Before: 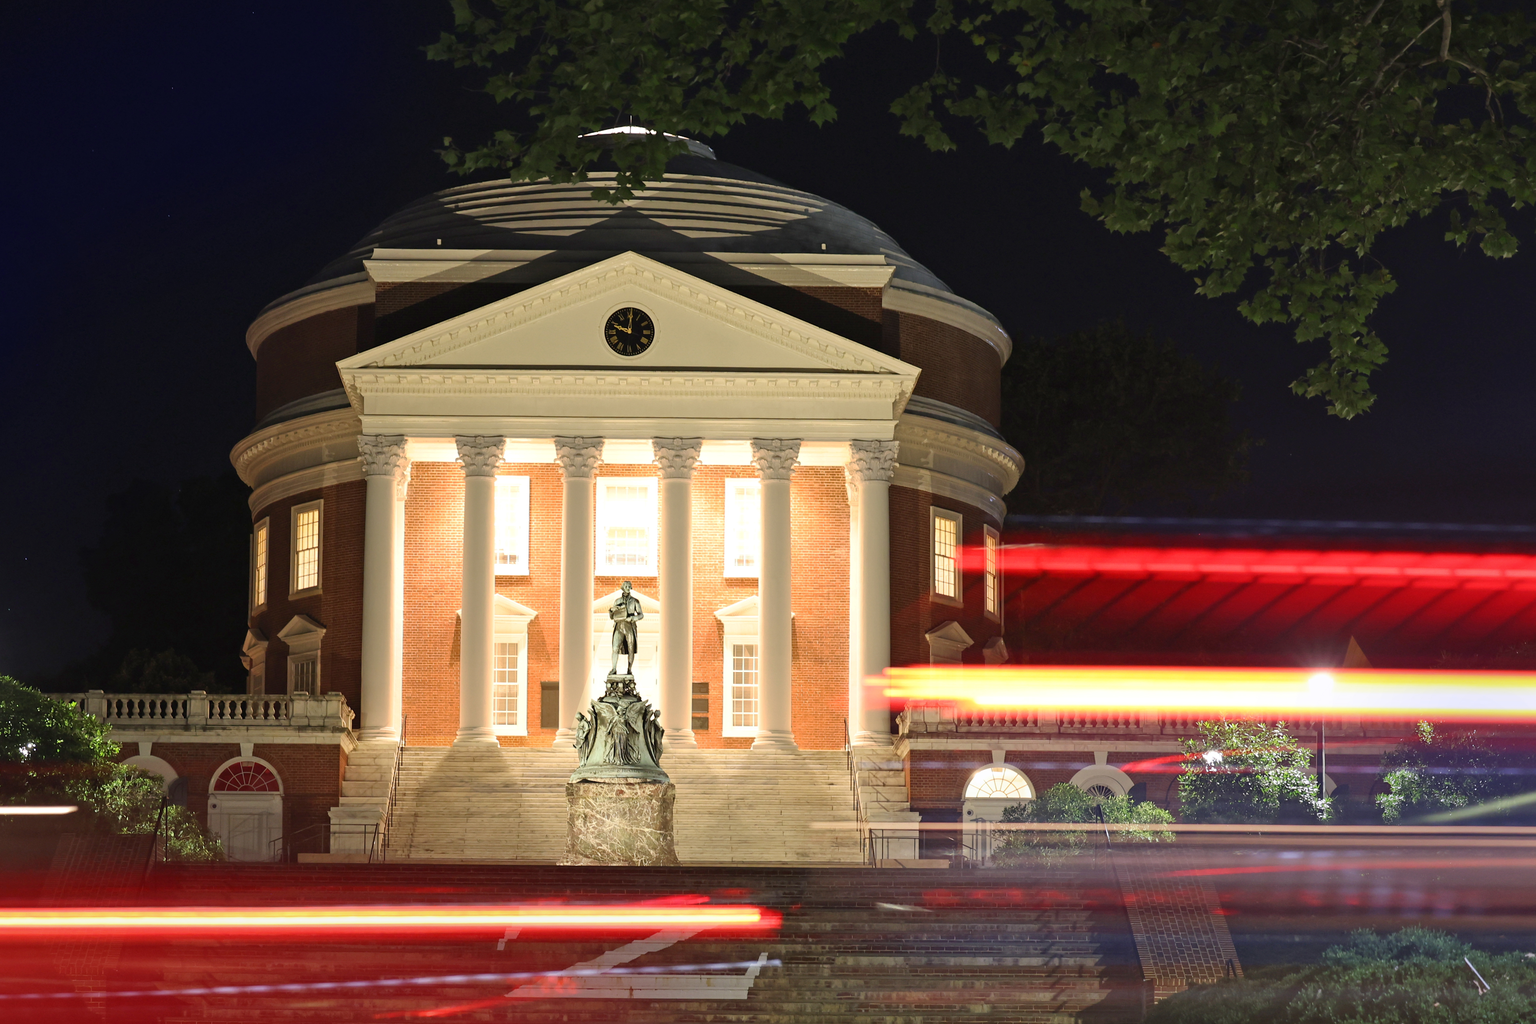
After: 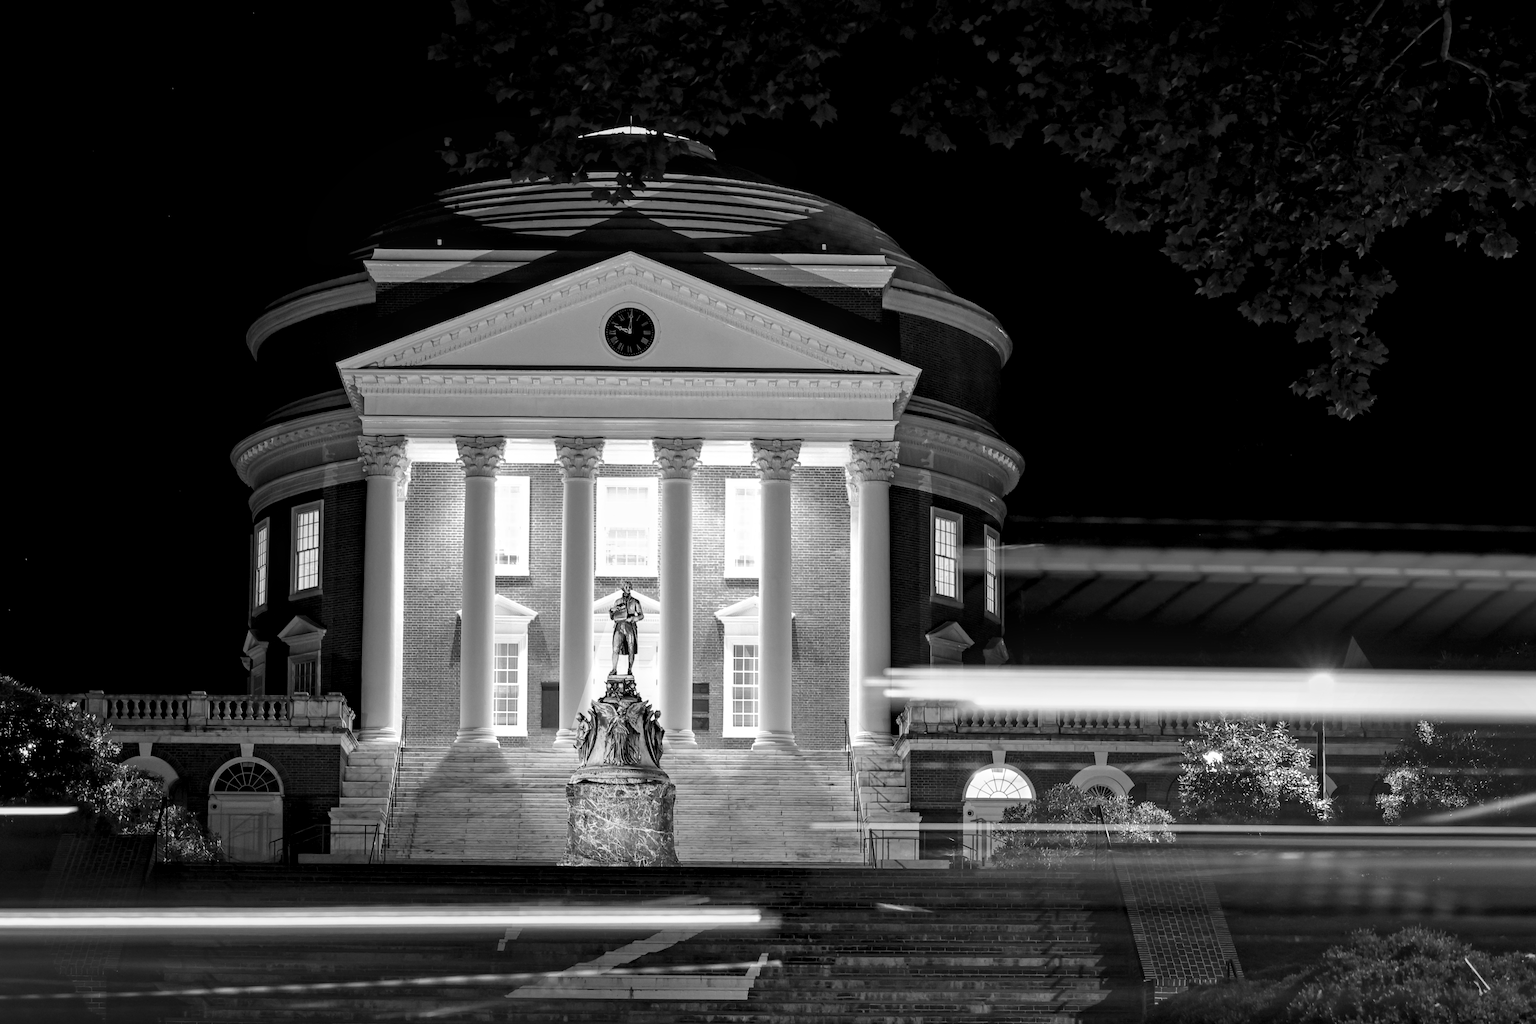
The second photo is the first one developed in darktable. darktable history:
levels: levels [0.116, 0.574, 1]
monochrome: on, module defaults
local contrast: detail 130%
white balance: red 0.766, blue 1.537
